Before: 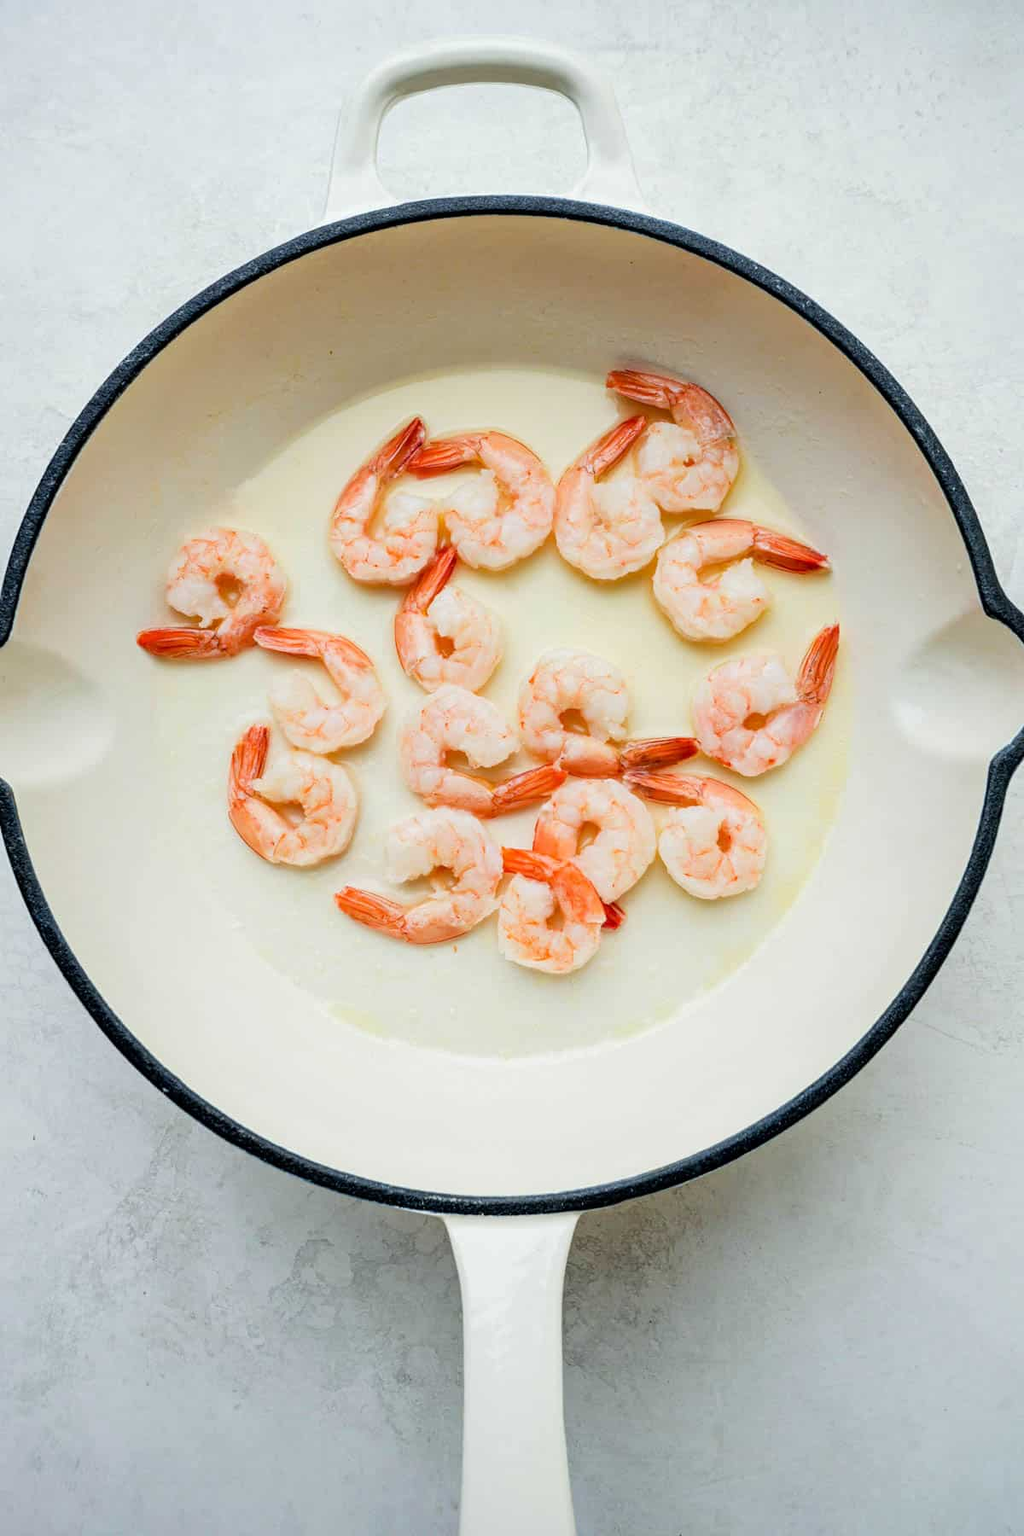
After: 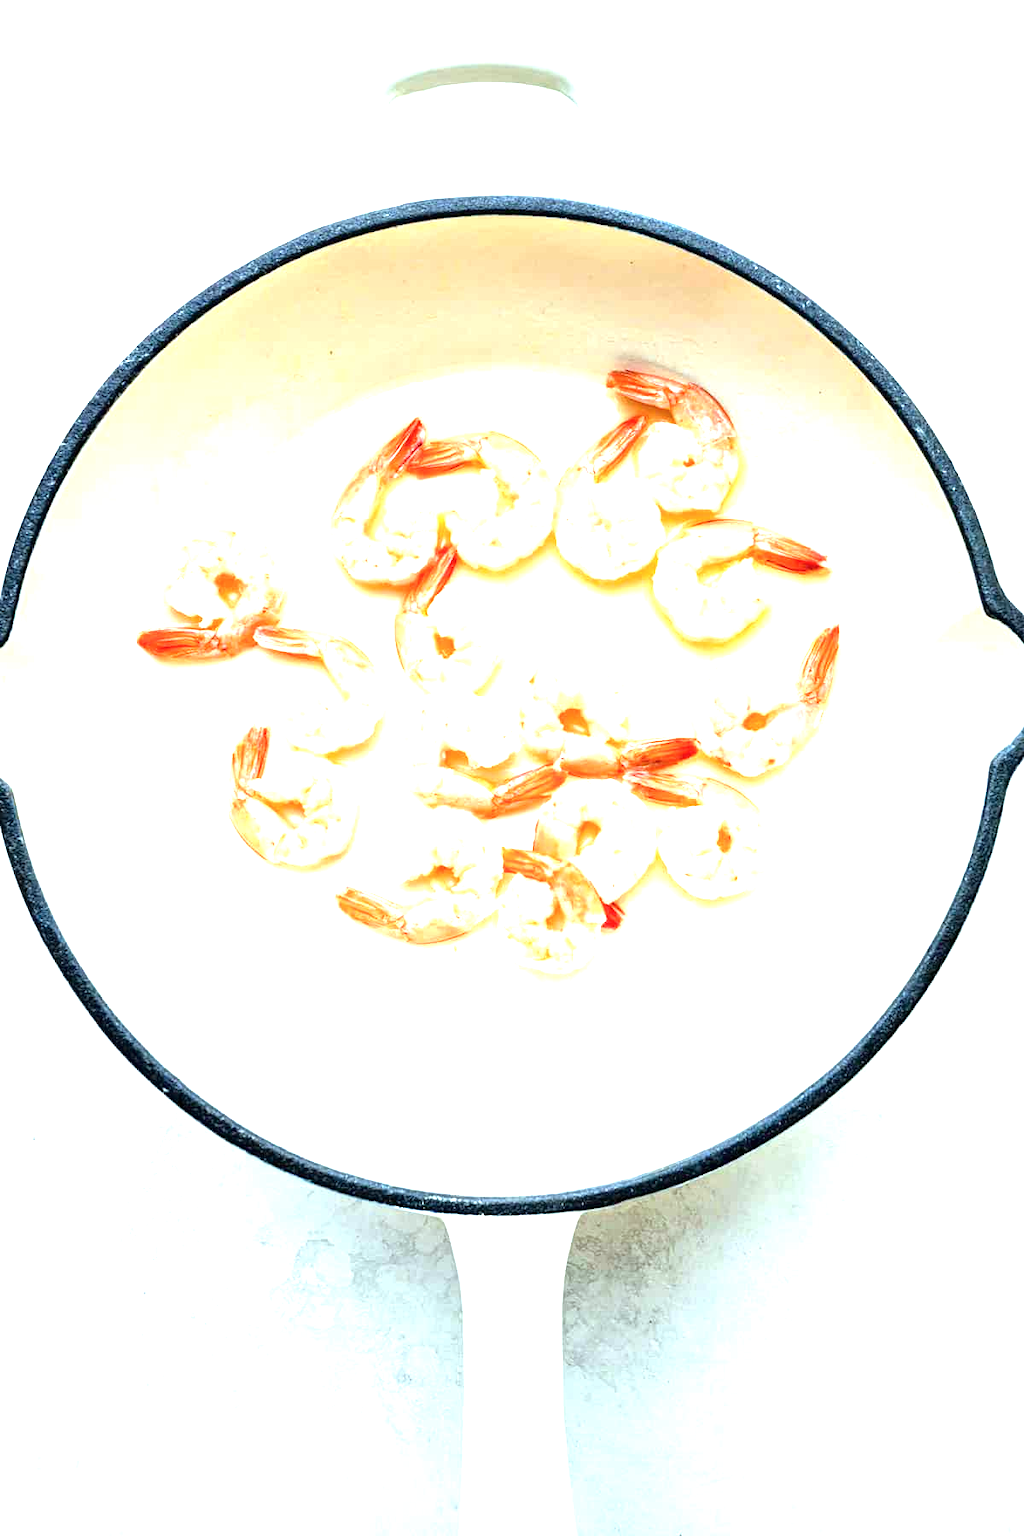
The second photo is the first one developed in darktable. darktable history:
color calibration: illuminant Planckian (black body), adaptation linear Bradford (ICC v4), x 0.361, y 0.366, temperature 4511.61 K, saturation algorithm version 1 (2020)
exposure: black level correction 0, exposure 1.7 EV, compensate exposure bias true, compensate highlight preservation false
